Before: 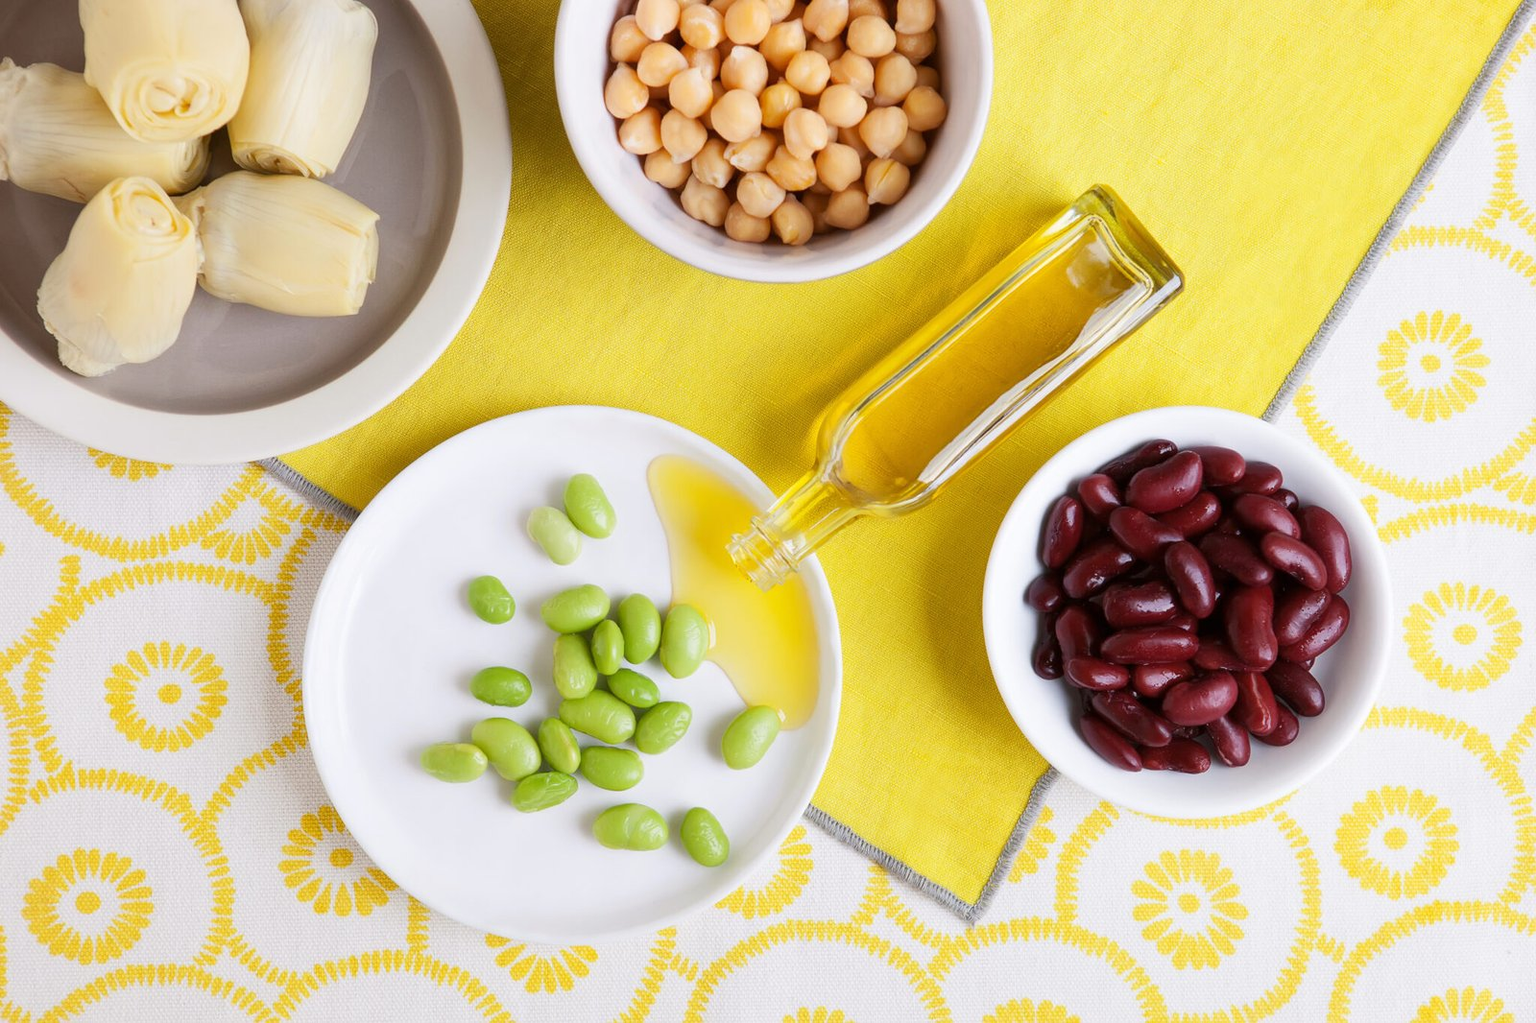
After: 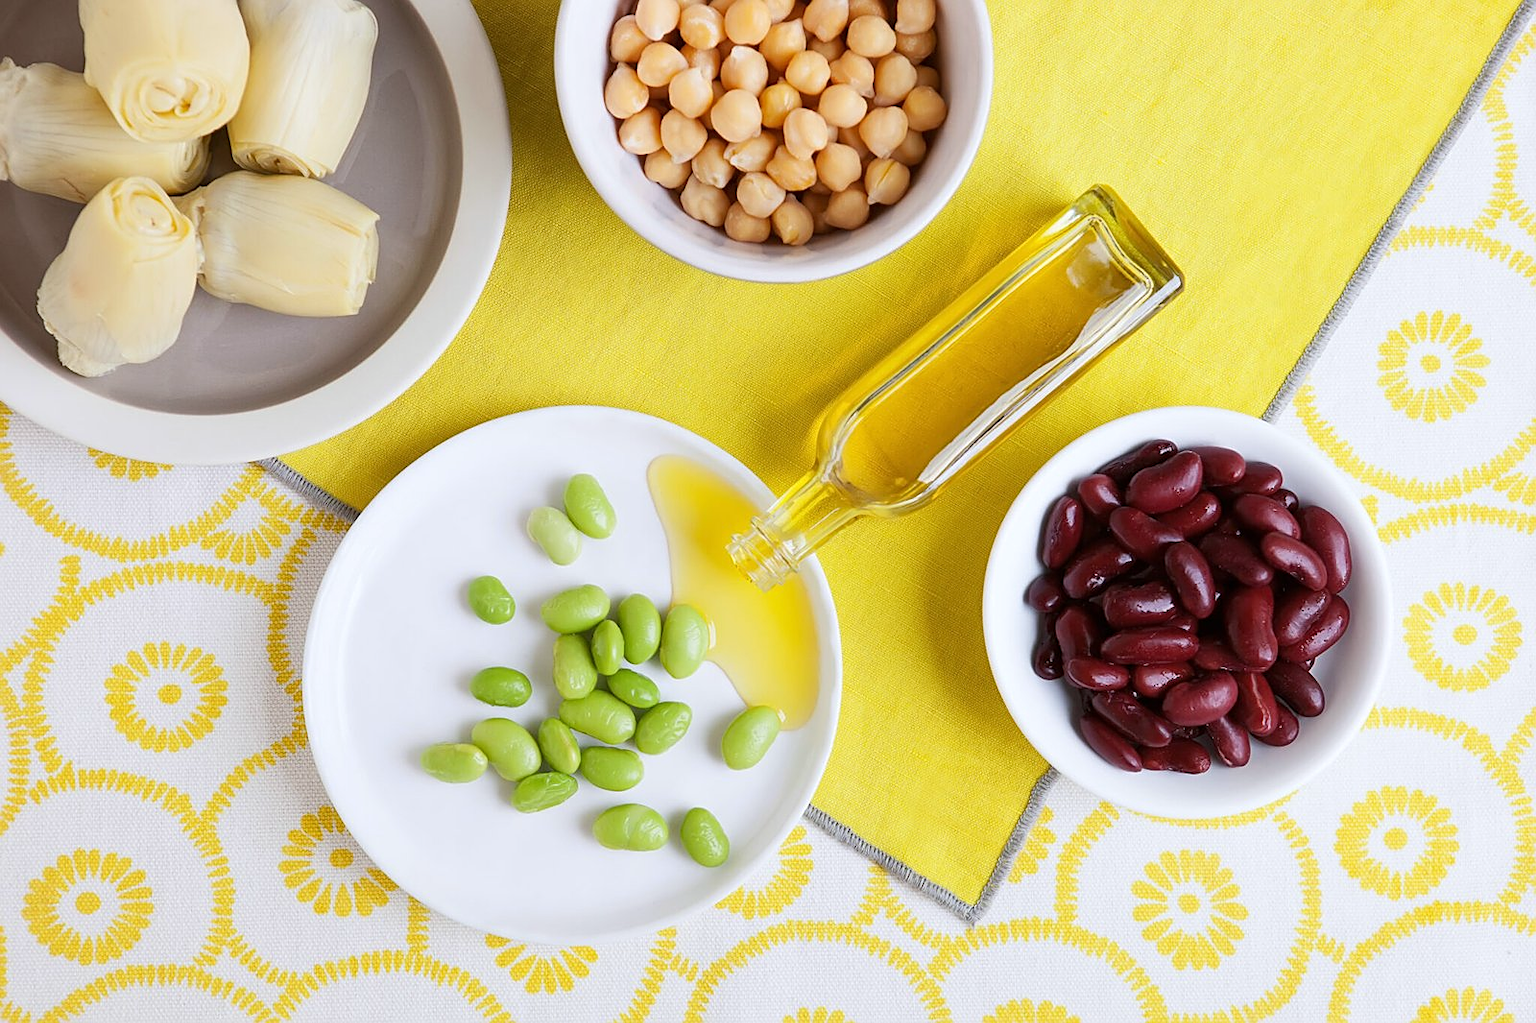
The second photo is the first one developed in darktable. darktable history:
white balance: red 0.982, blue 1.018
sharpen: on, module defaults
